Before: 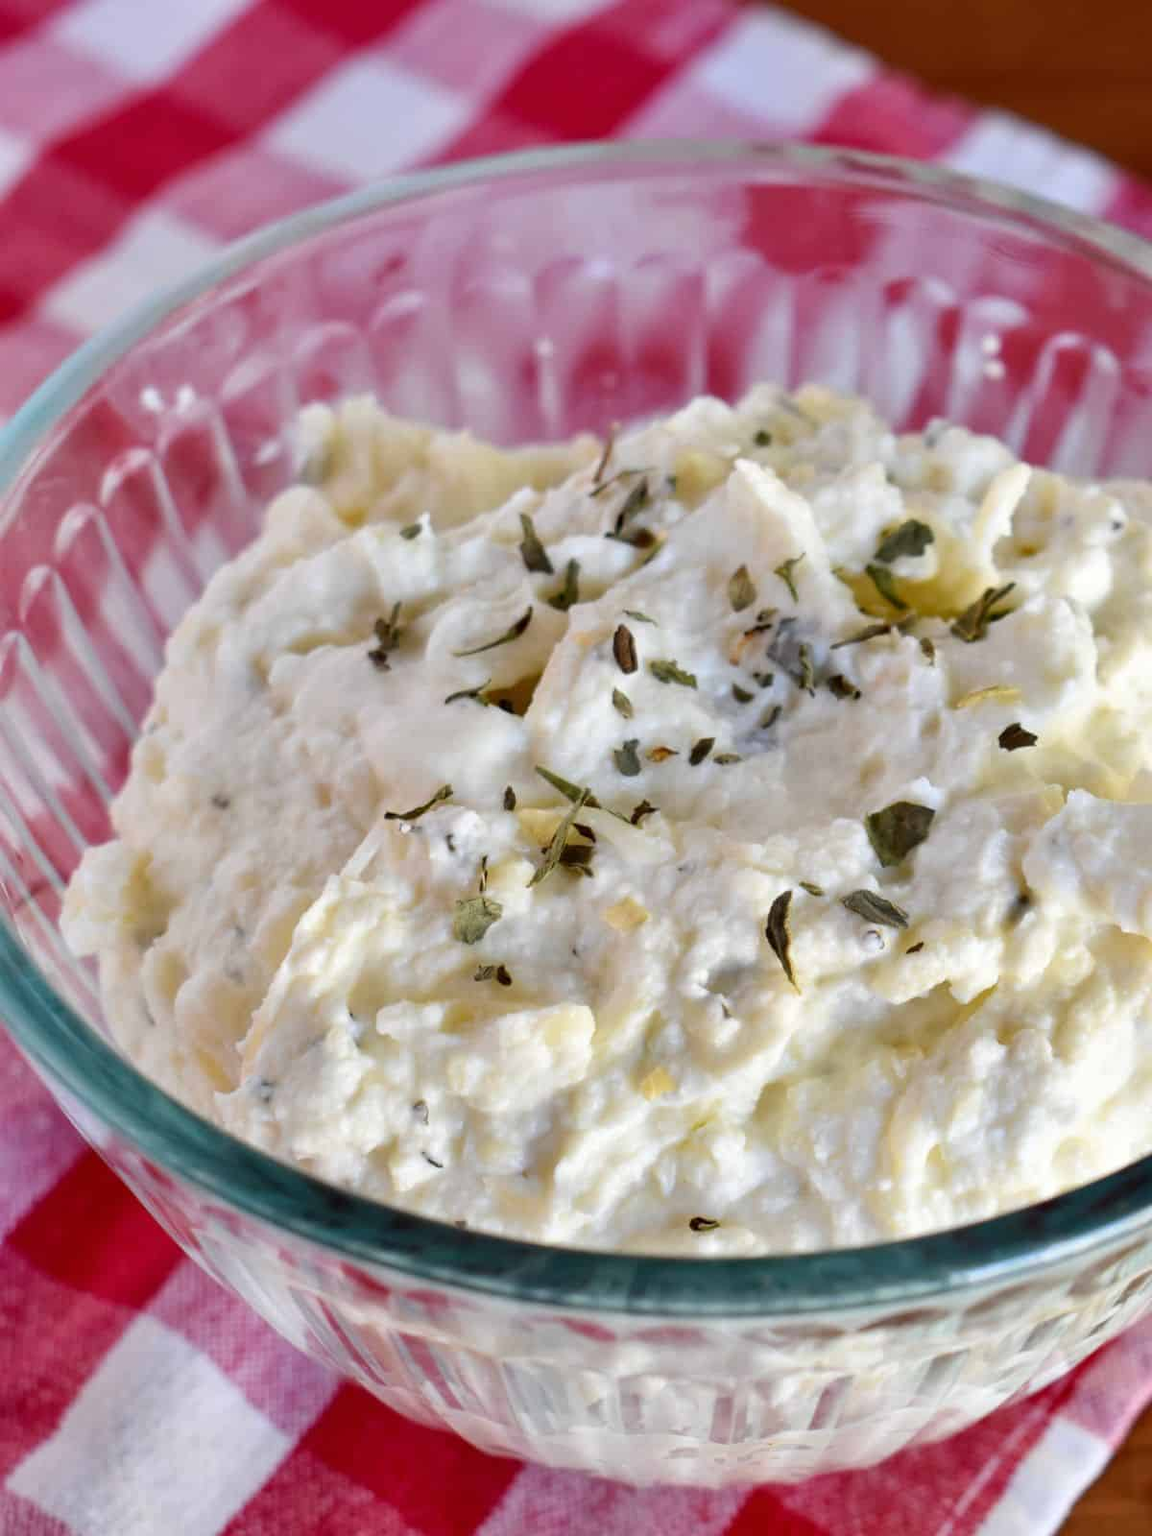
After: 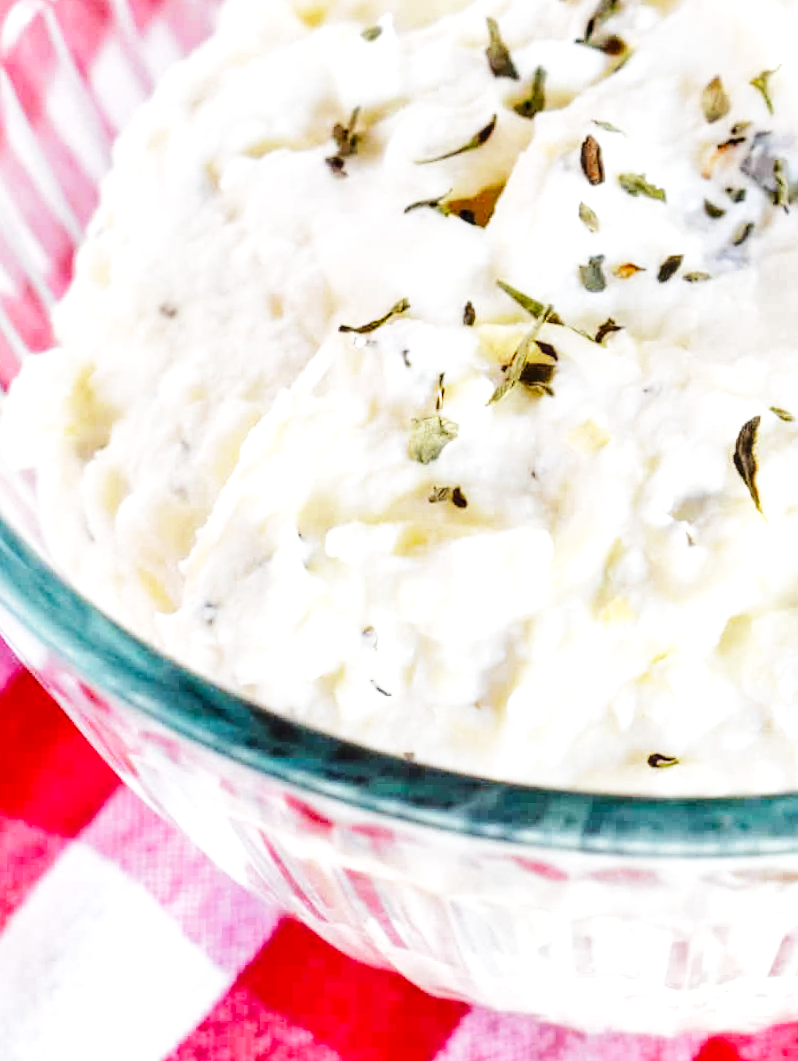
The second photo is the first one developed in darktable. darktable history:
exposure: black level correction 0.001, exposure 0.5 EV, compensate exposure bias true, compensate highlight preservation false
base curve: curves: ch0 [(0, 0) (0.018, 0.026) (0.143, 0.37) (0.33, 0.731) (0.458, 0.853) (0.735, 0.965) (0.905, 0.986) (1, 1)], preserve colors none
crop and rotate: angle -1.16°, left 3.882%, top 31.867%, right 27.825%
tone curve: curves: ch0 [(0, 0) (0.003, 0.005) (0.011, 0.006) (0.025, 0.013) (0.044, 0.027) (0.069, 0.042) (0.1, 0.06) (0.136, 0.085) (0.177, 0.118) (0.224, 0.171) (0.277, 0.239) (0.335, 0.314) (0.399, 0.394) (0.468, 0.473) (0.543, 0.552) (0.623, 0.64) (0.709, 0.718) (0.801, 0.801) (0.898, 0.882) (1, 1)], color space Lab, linked channels, preserve colors none
local contrast: detail 130%
